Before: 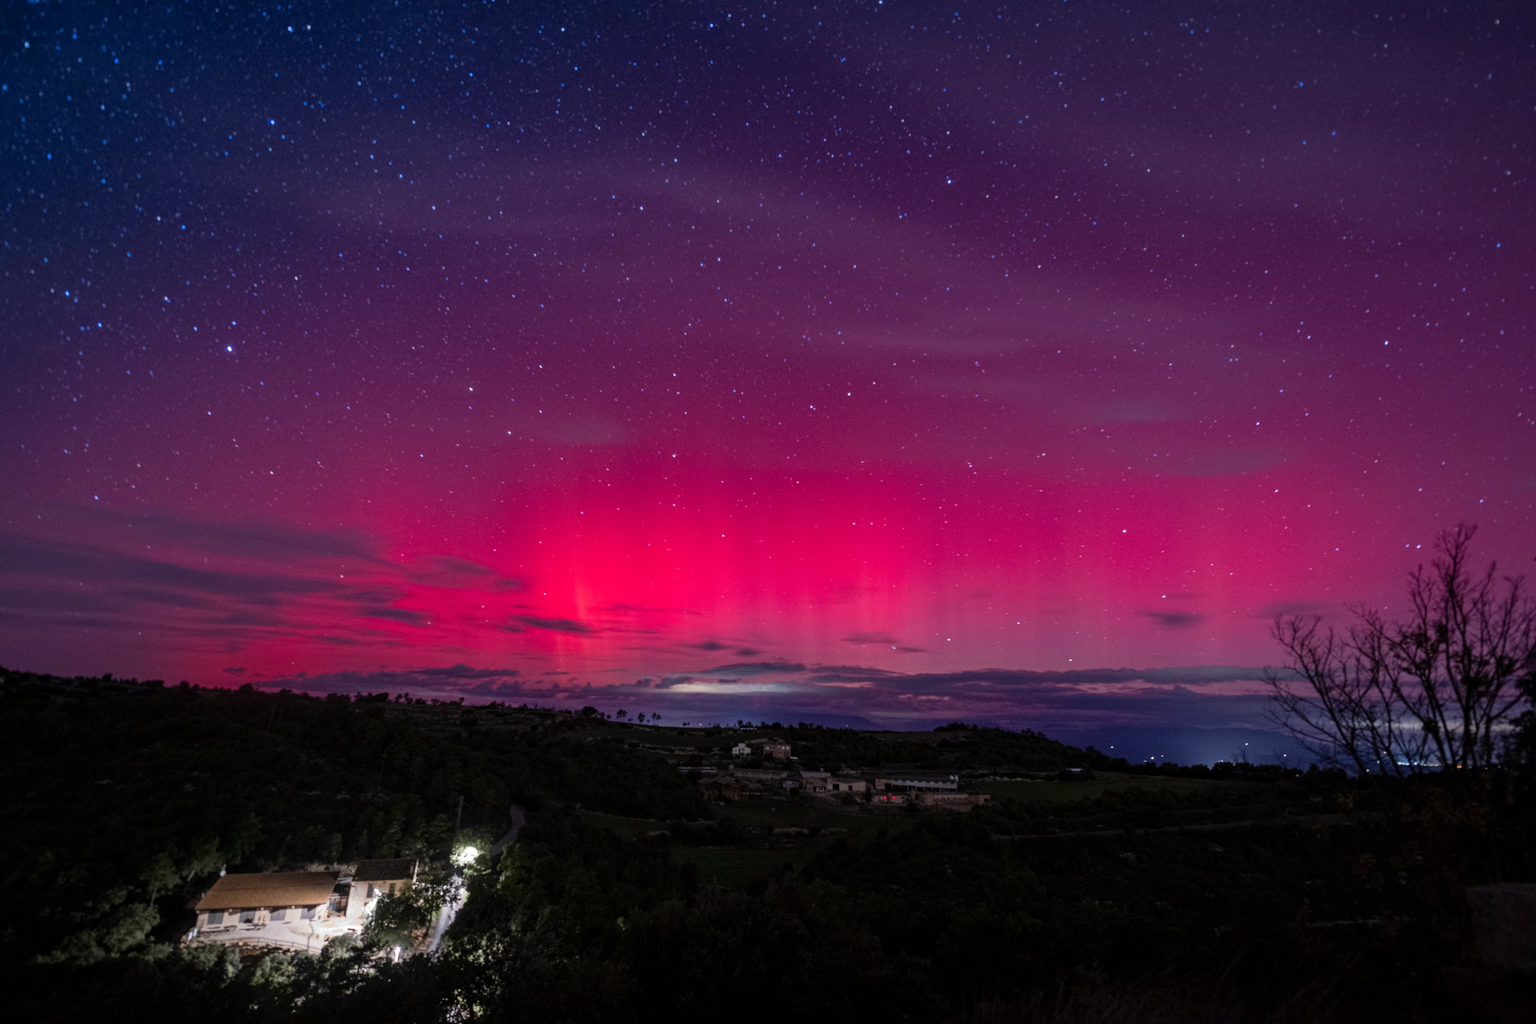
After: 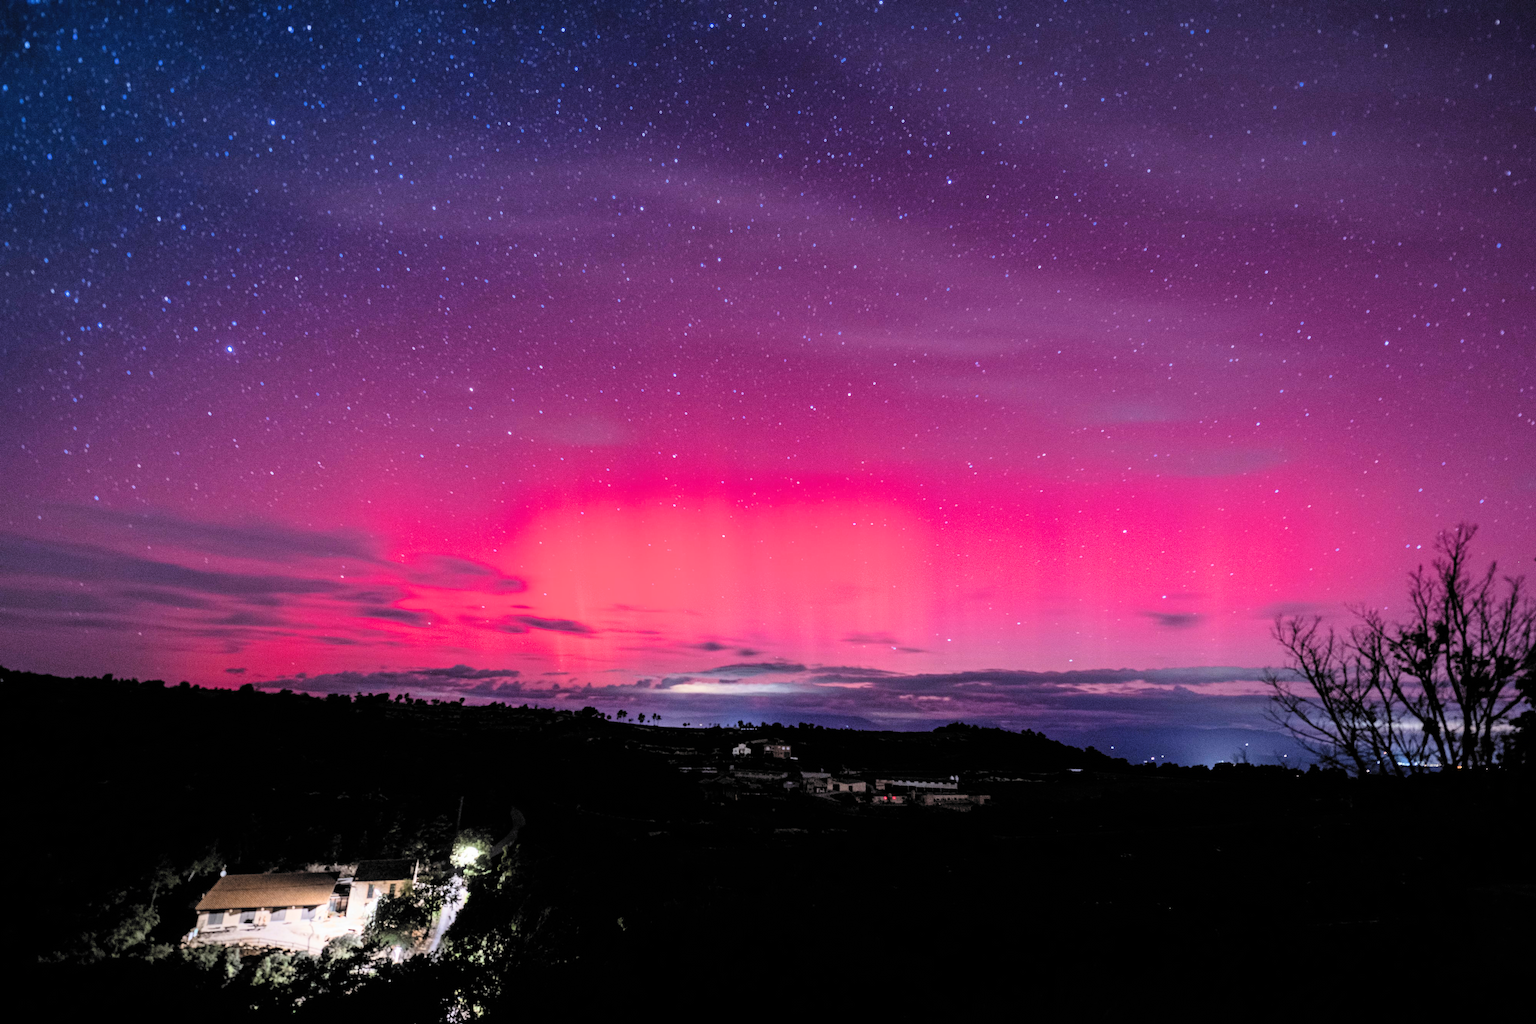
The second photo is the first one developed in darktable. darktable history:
filmic rgb: black relative exposure -5.14 EV, white relative exposure 3.98 EV, hardness 2.88, contrast 1.297, highlights saturation mix -28.88%, color science v6 (2022)
exposure: black level correction 0, exposure 1.199 EV, compensate highlight preservation false
